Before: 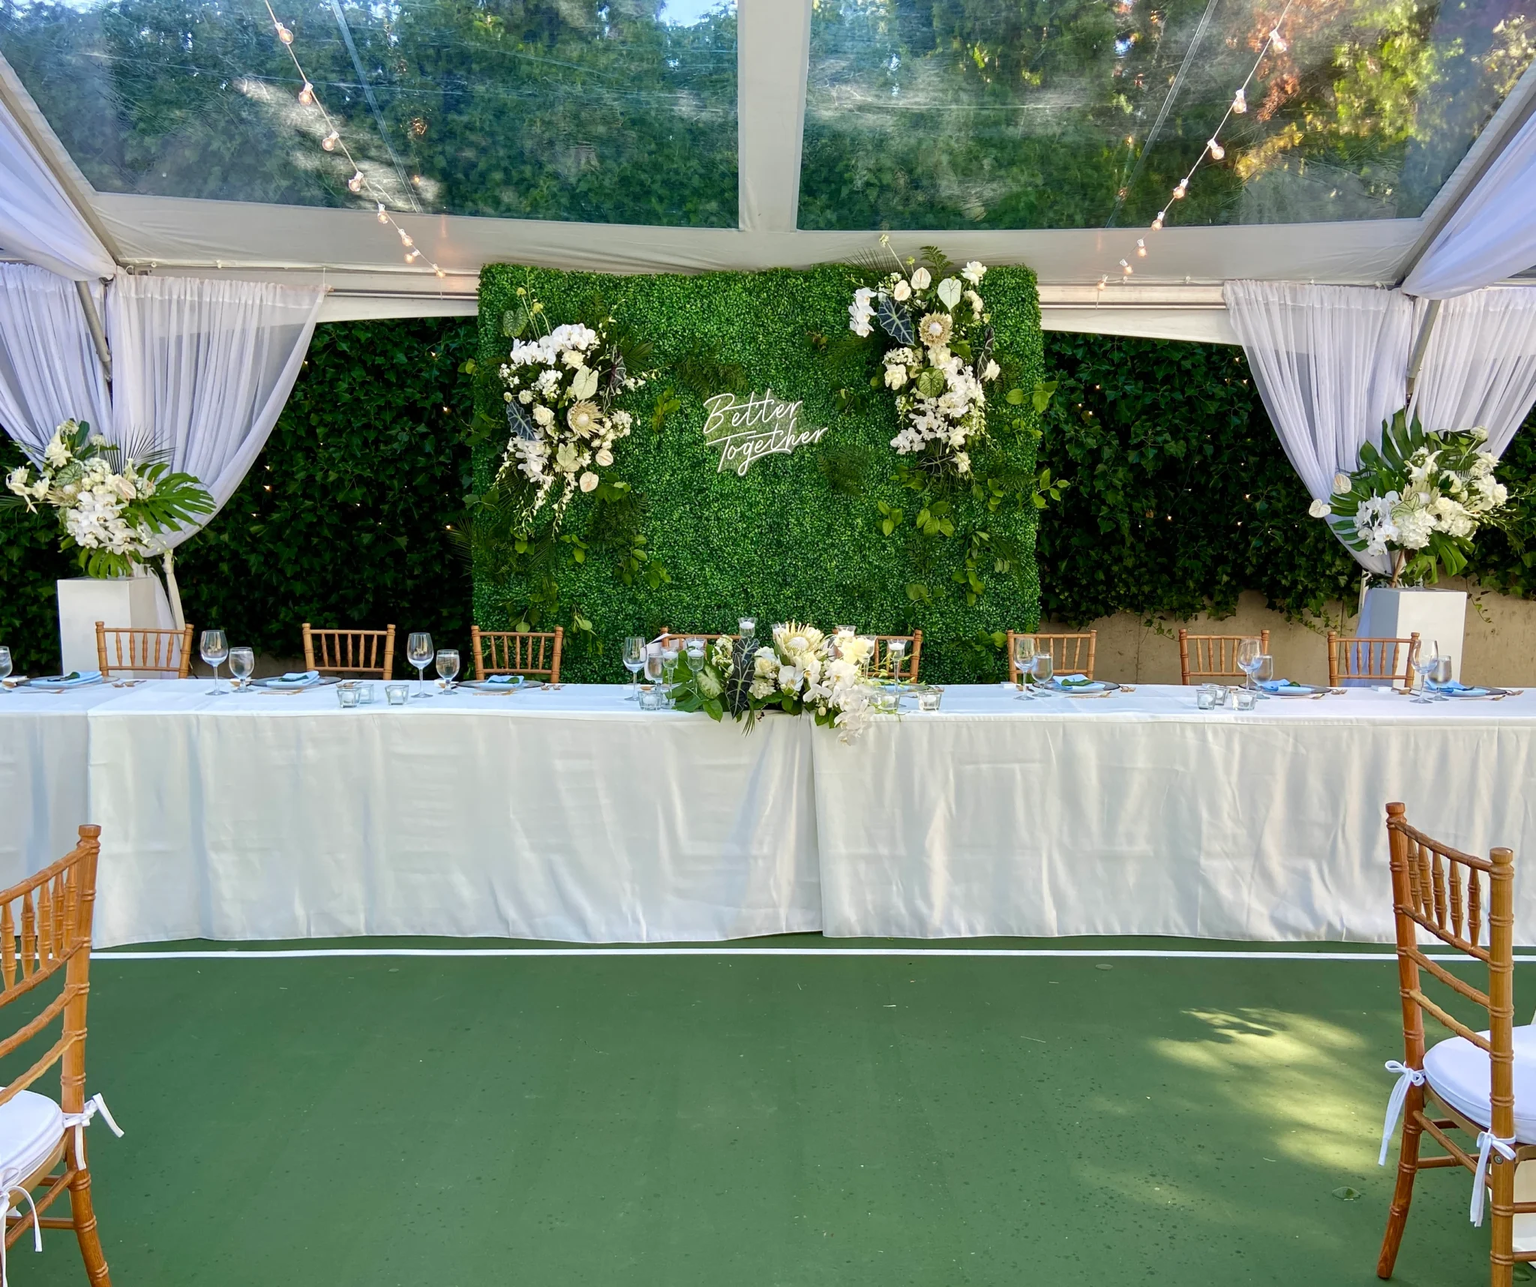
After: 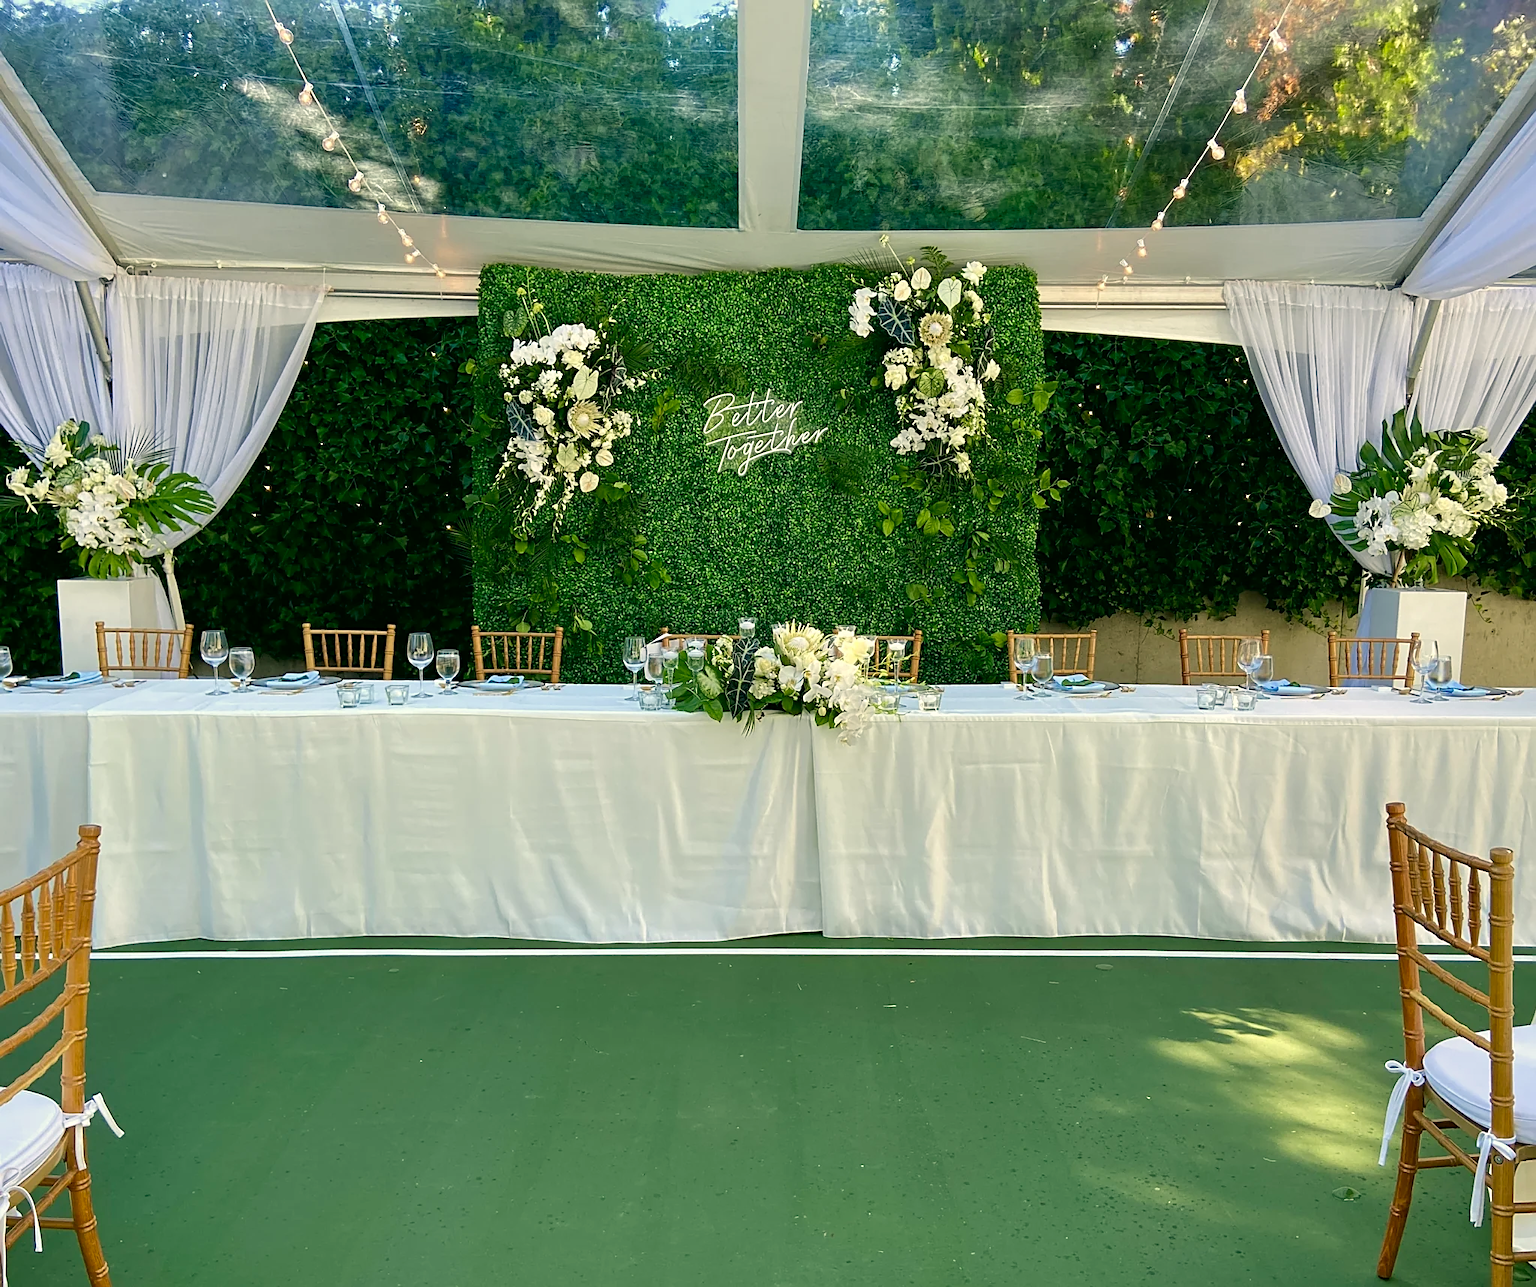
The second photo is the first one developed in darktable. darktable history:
sharpen: on, module defaults
color correction: highlights a* -0.482, highlights b* 9.48, shadows a* -9.48, shadows b* 0.803
